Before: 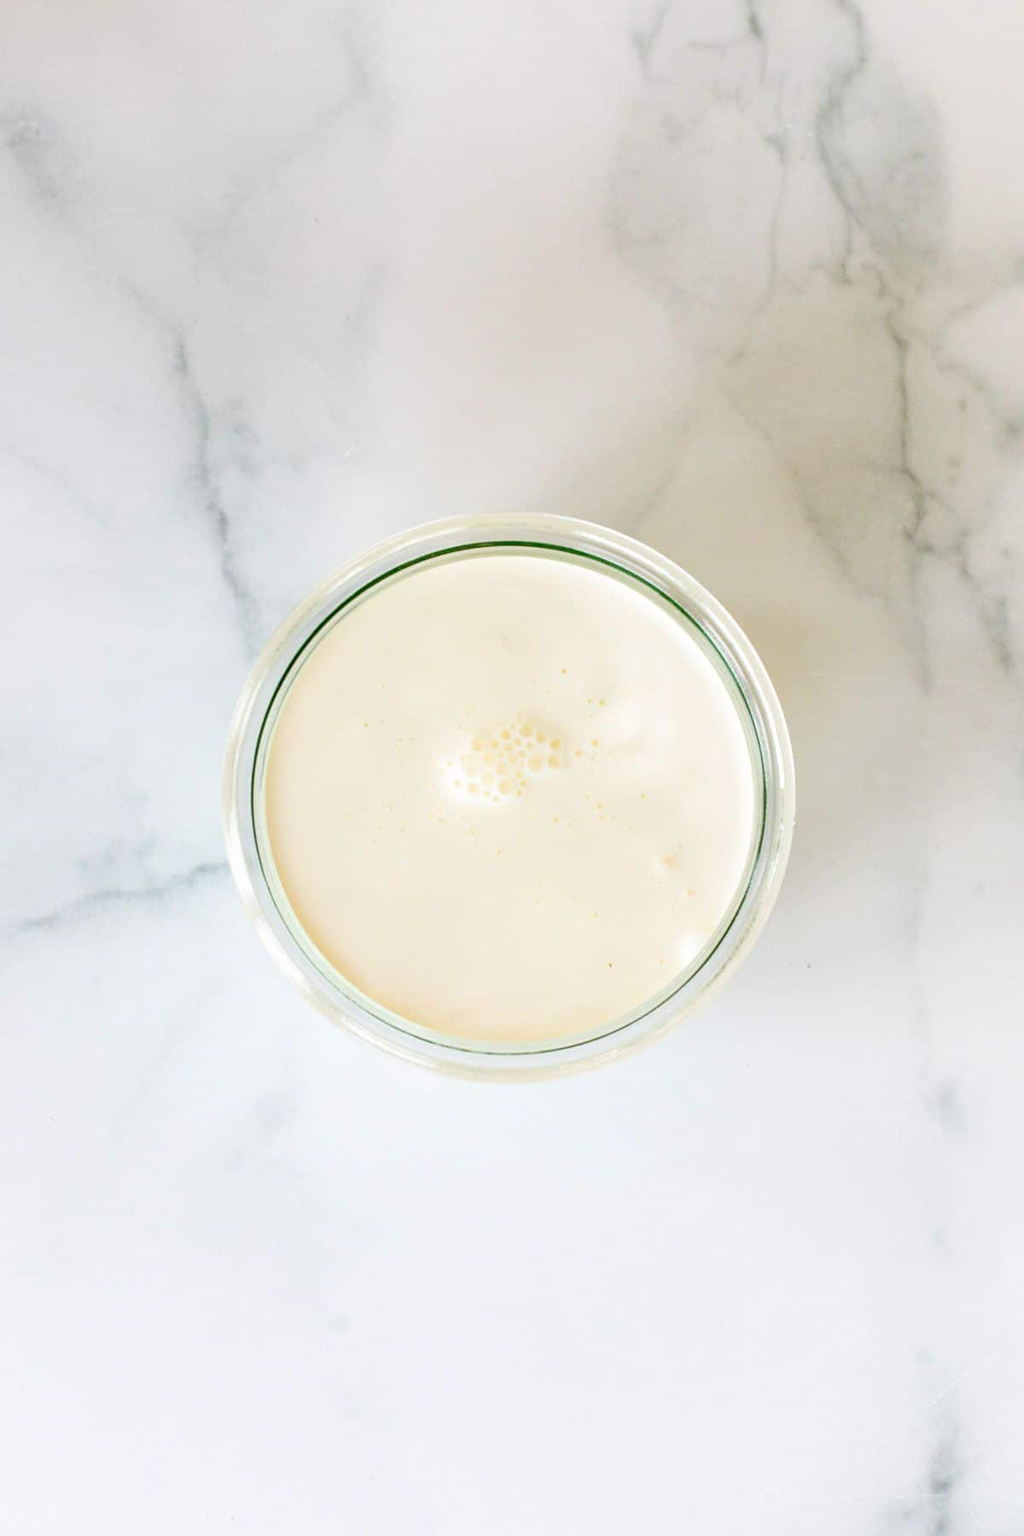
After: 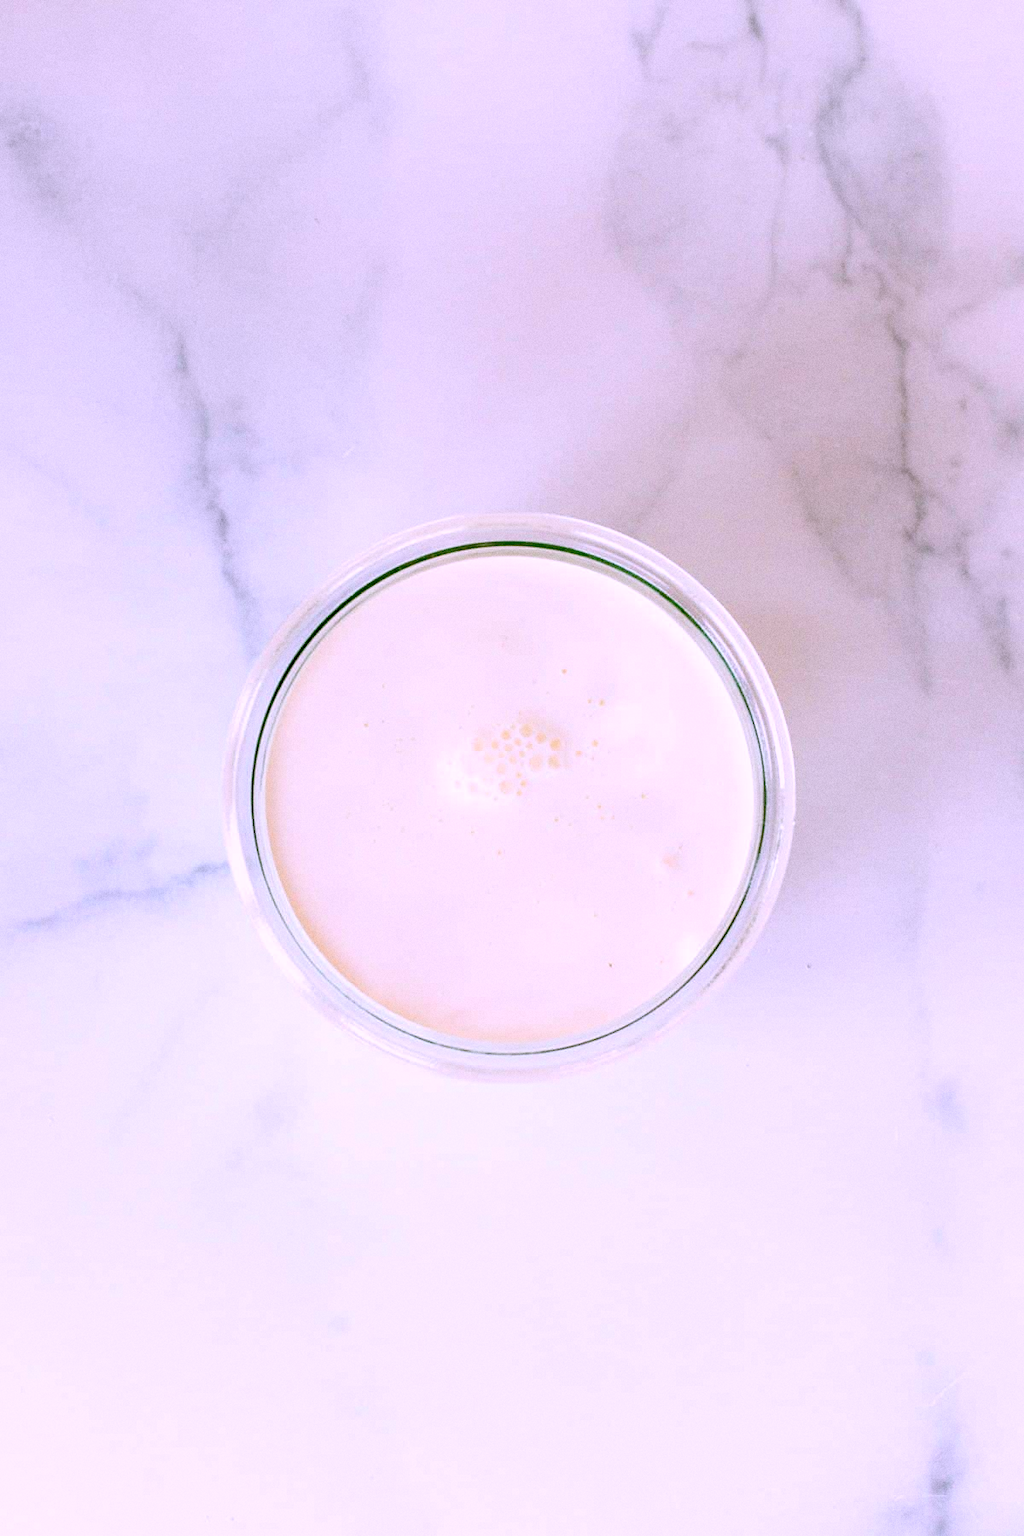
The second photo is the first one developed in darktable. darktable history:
grain: strength 26%
haze removal: compatibility mode true, adaptive false
color correction: highlights a* 15.03, highlights b* -25.07
